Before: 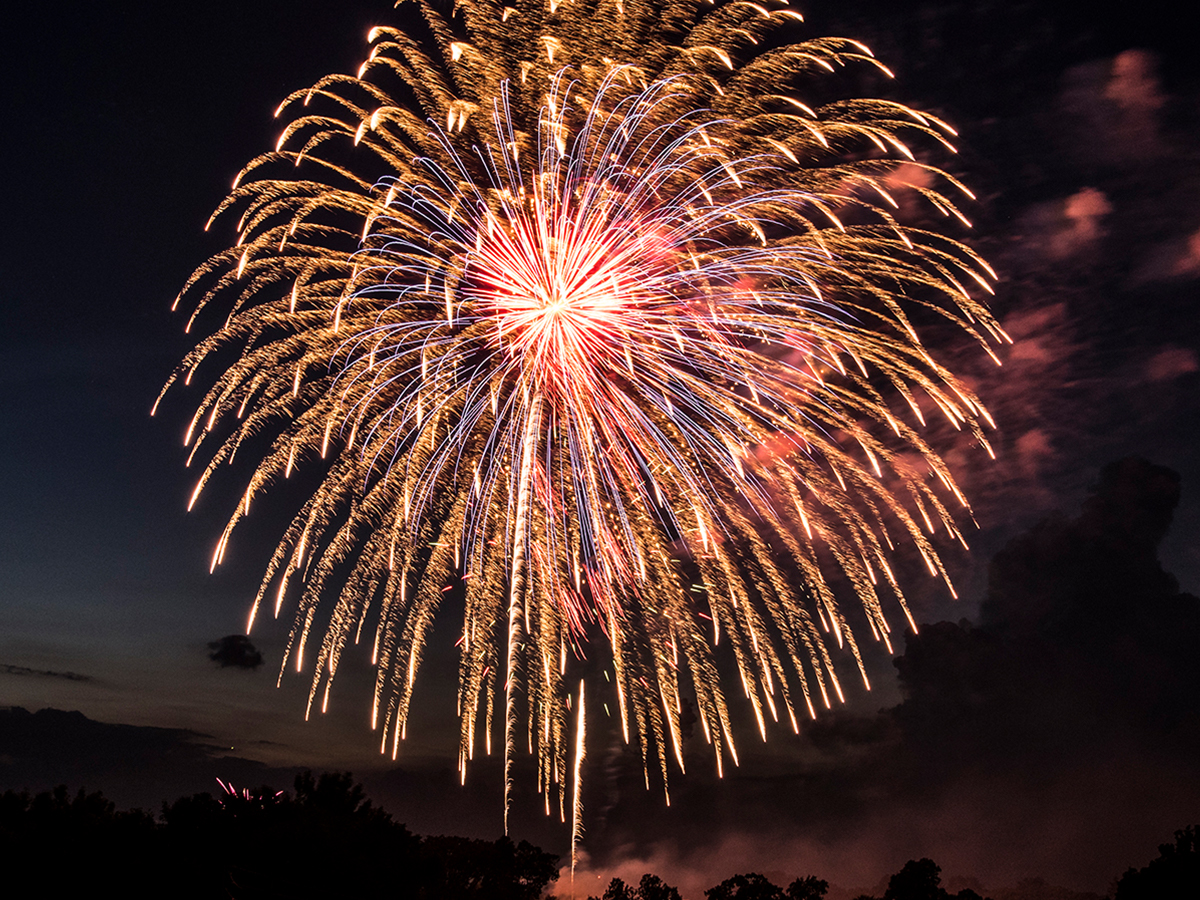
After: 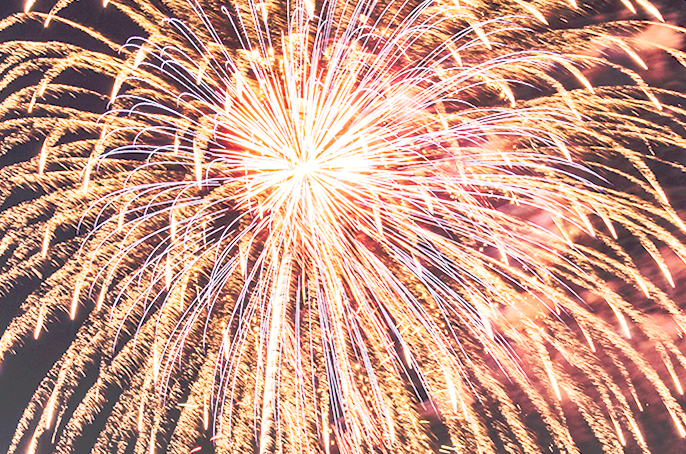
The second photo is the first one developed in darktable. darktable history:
tone curve: curves: ch0 [(0, 0) (0.003, 0.202) (0.011, 0.205) (0.025, 0.222) (0.044, 0.258) (0.069, 0.298) (0.1, 0.321) (0.136, 0.333) (0.177, 0.38) (0.224, 0.439) (0.277, 0.51) (0.335, 0.594) (0.399, 0.675) (0.468, 0.743) (0.543, 0.805) (0.623, 0.861) (0.709, 0.905) (0.801, 0.931) (0.898, 0.941) (1, 1)], preserve colors none
crop: left 20.932%, top 15.471%, right 21.848%, bottom 34.081%
exposure: black level correction 0.001, exposure 0.5 EV, compensate exposure bias true, compensate highlight preservation false
haze removal: strength 0.29, distance 0.25, compatibility mode true, adaptive false
rotate and perspective: automatic cropping original format, crop left 0, crop top 0
